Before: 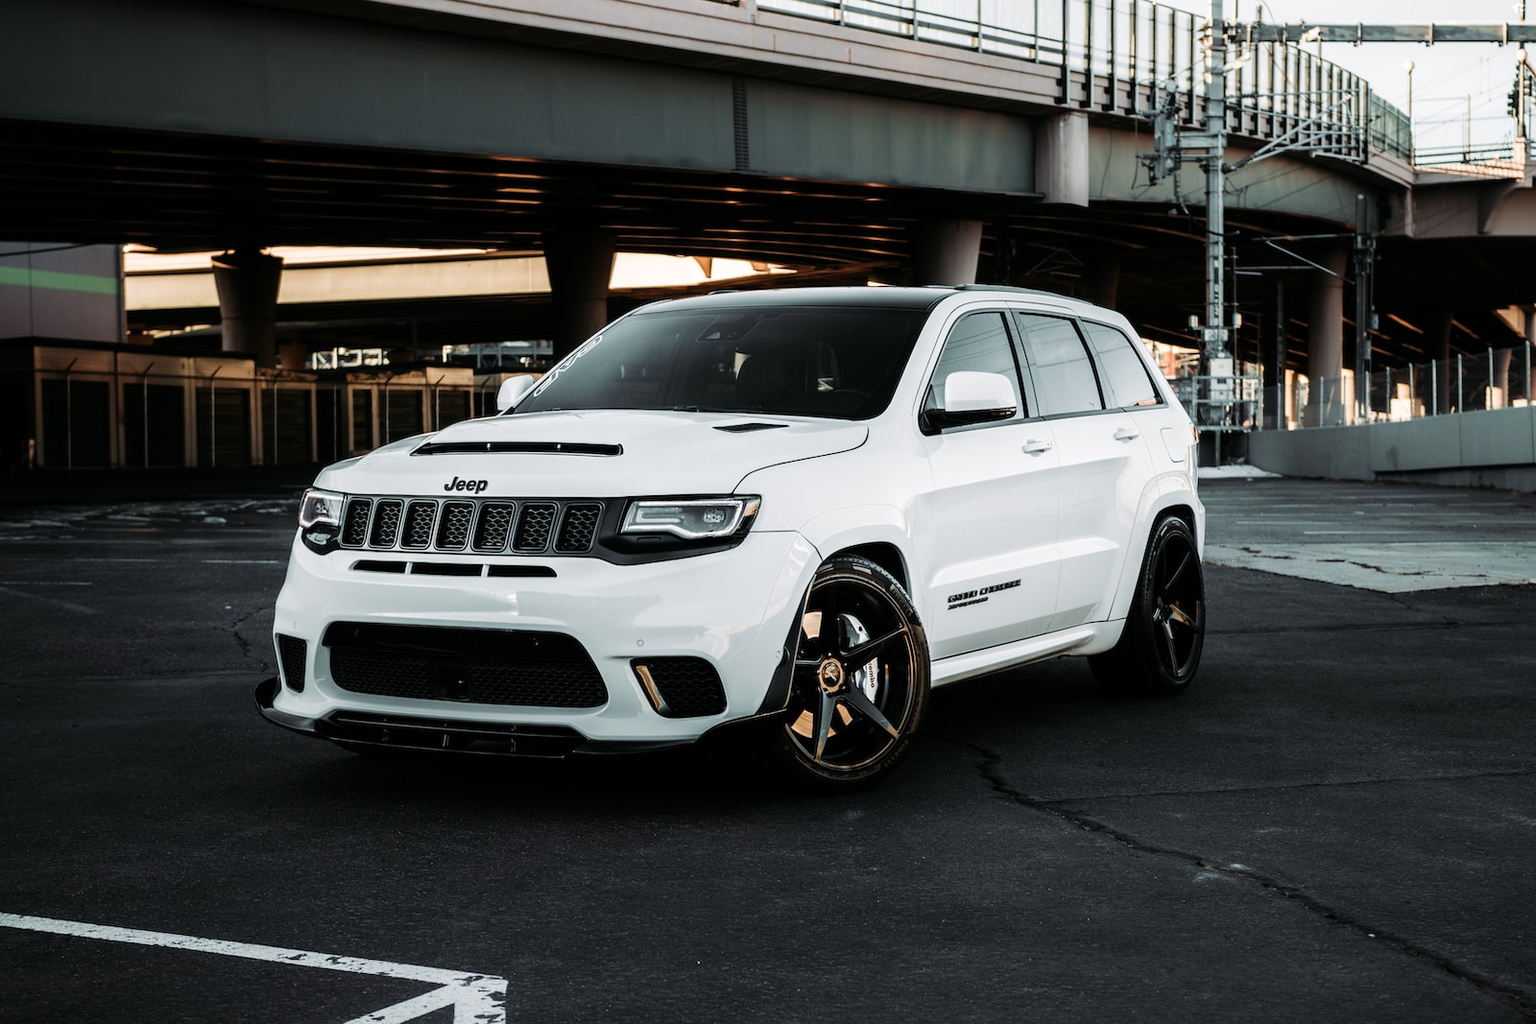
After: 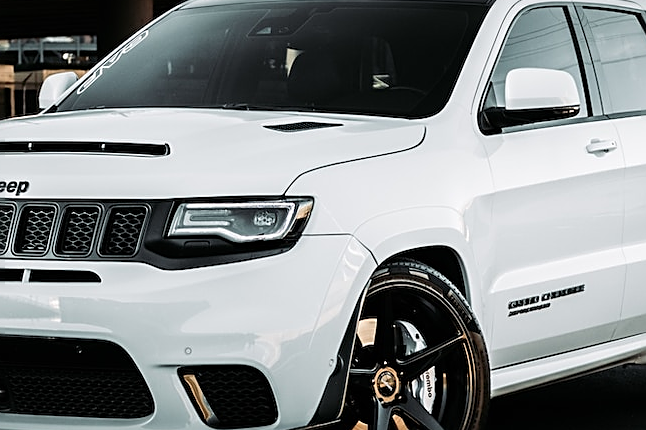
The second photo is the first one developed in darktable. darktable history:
crop: left 30%, top 29.912%, right 29.62%, bottom 29.755%
sharpen: amount 0.495
